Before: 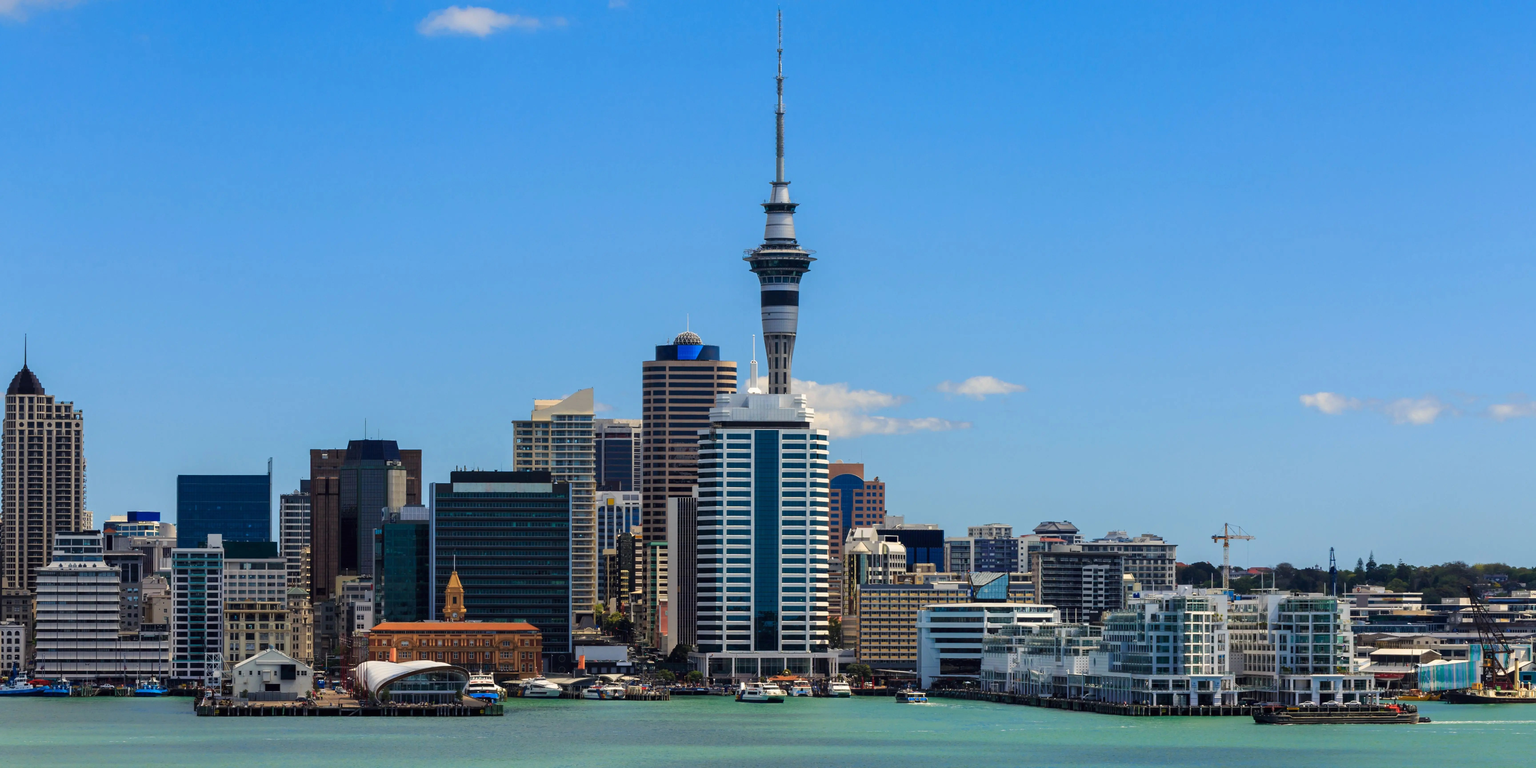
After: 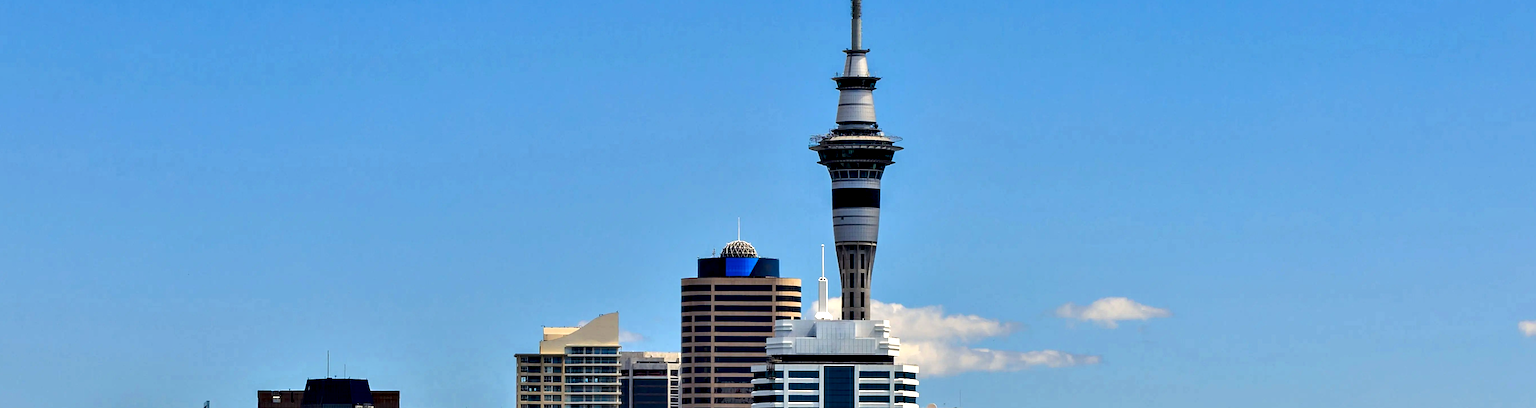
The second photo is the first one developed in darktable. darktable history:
contrast equalizer: y [[0.6 ×6], [0.55 ×6], [0 ×6], [0 ×6], [0 ×6]]
sharpen: on, module defaults
crop: left 7.056%, top 18.651%, right 14.454%, bottom 39.617%
